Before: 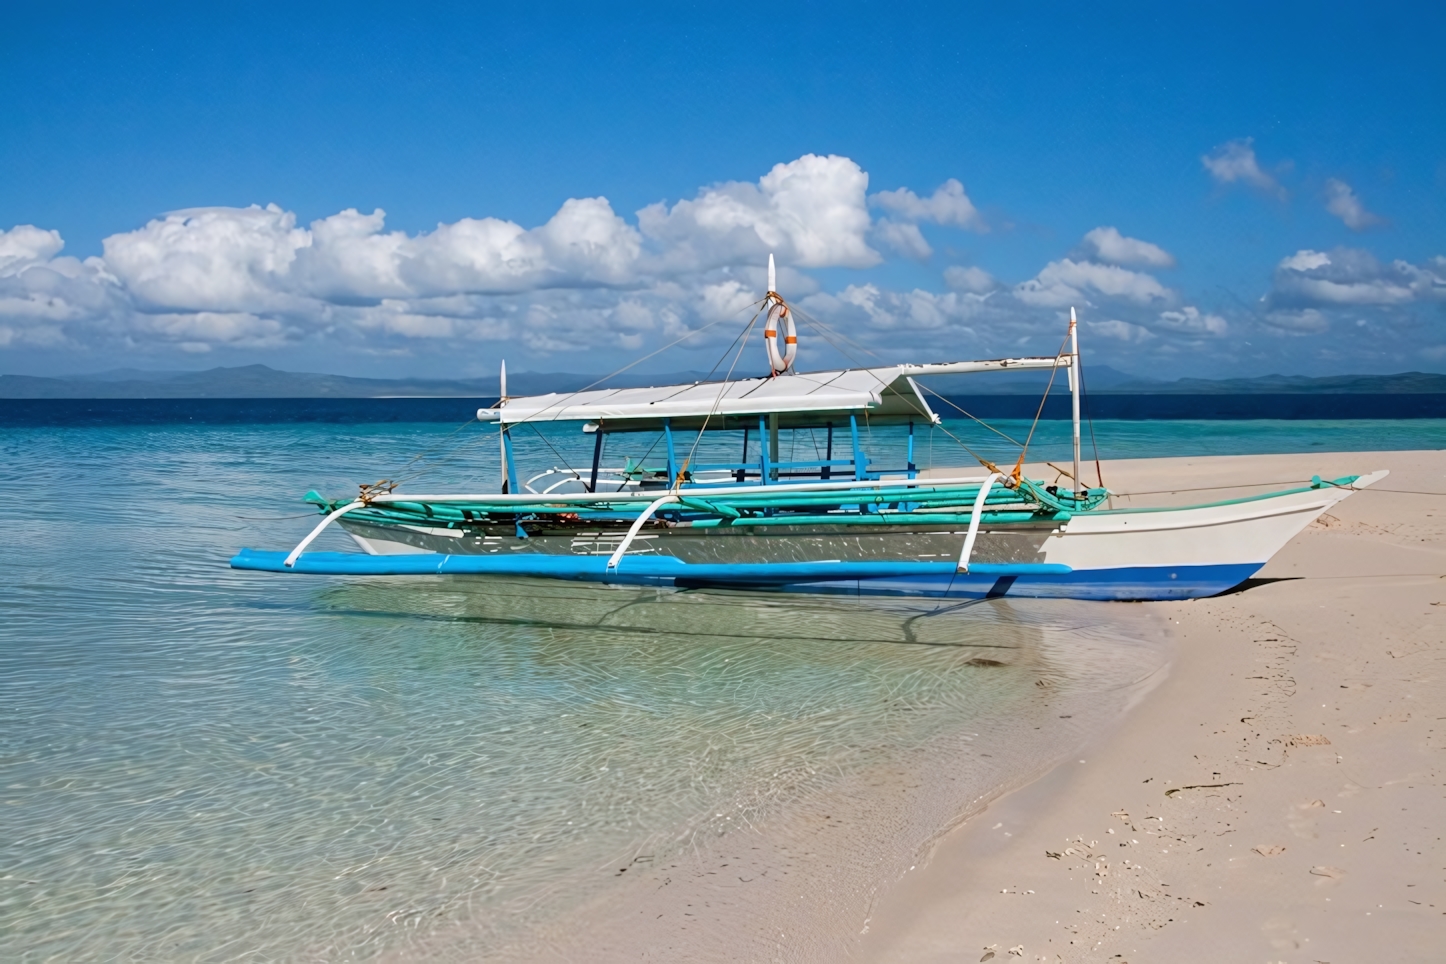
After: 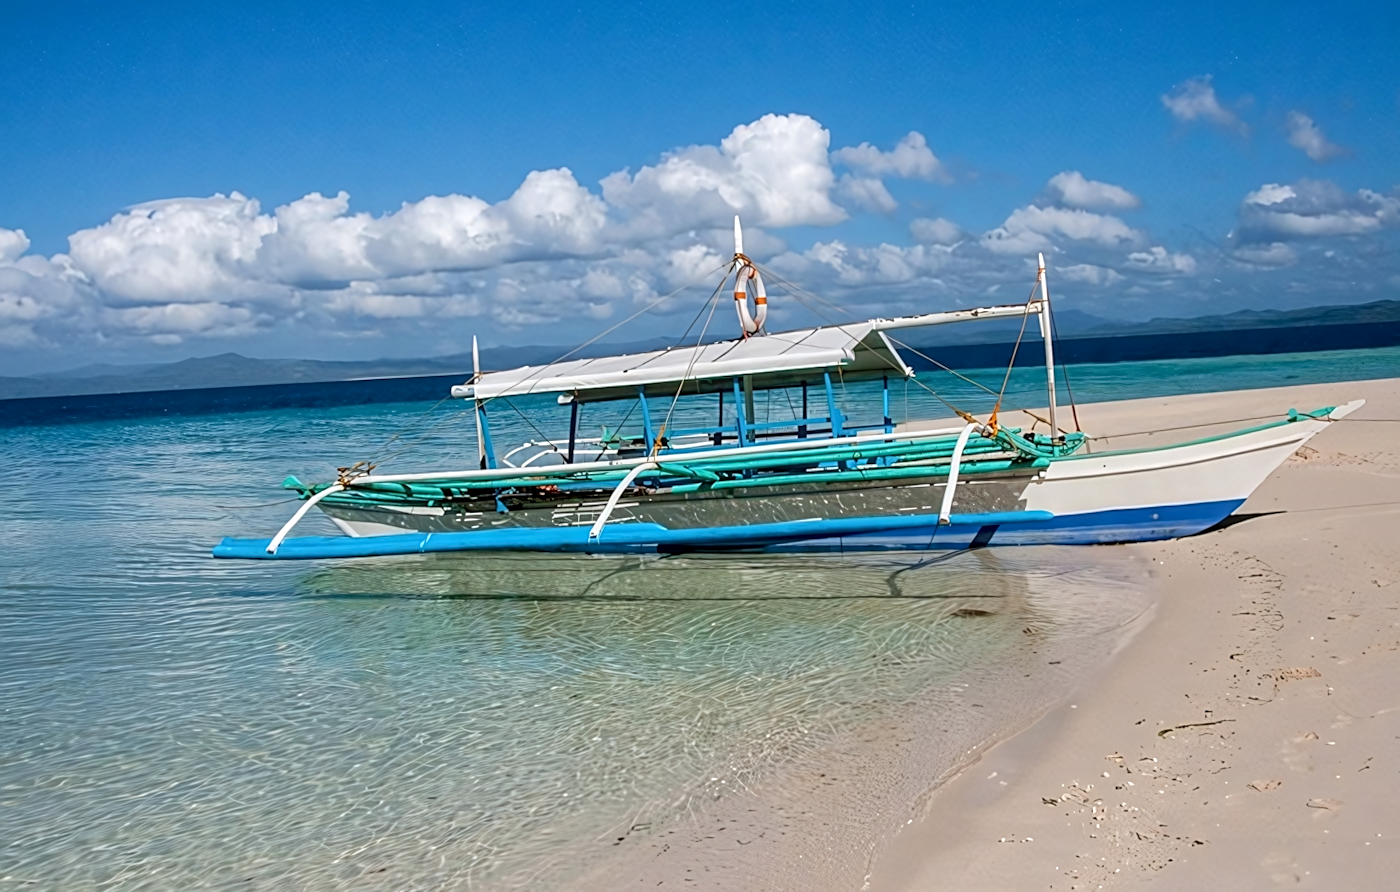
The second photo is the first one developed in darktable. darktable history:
local contrast: on, module defaults
rotate and perspective: rotation -3°, crop left 0.031, crop right 0.968, crop top 0.07, crop bottom 0.93
sharpen: on, module defaults
